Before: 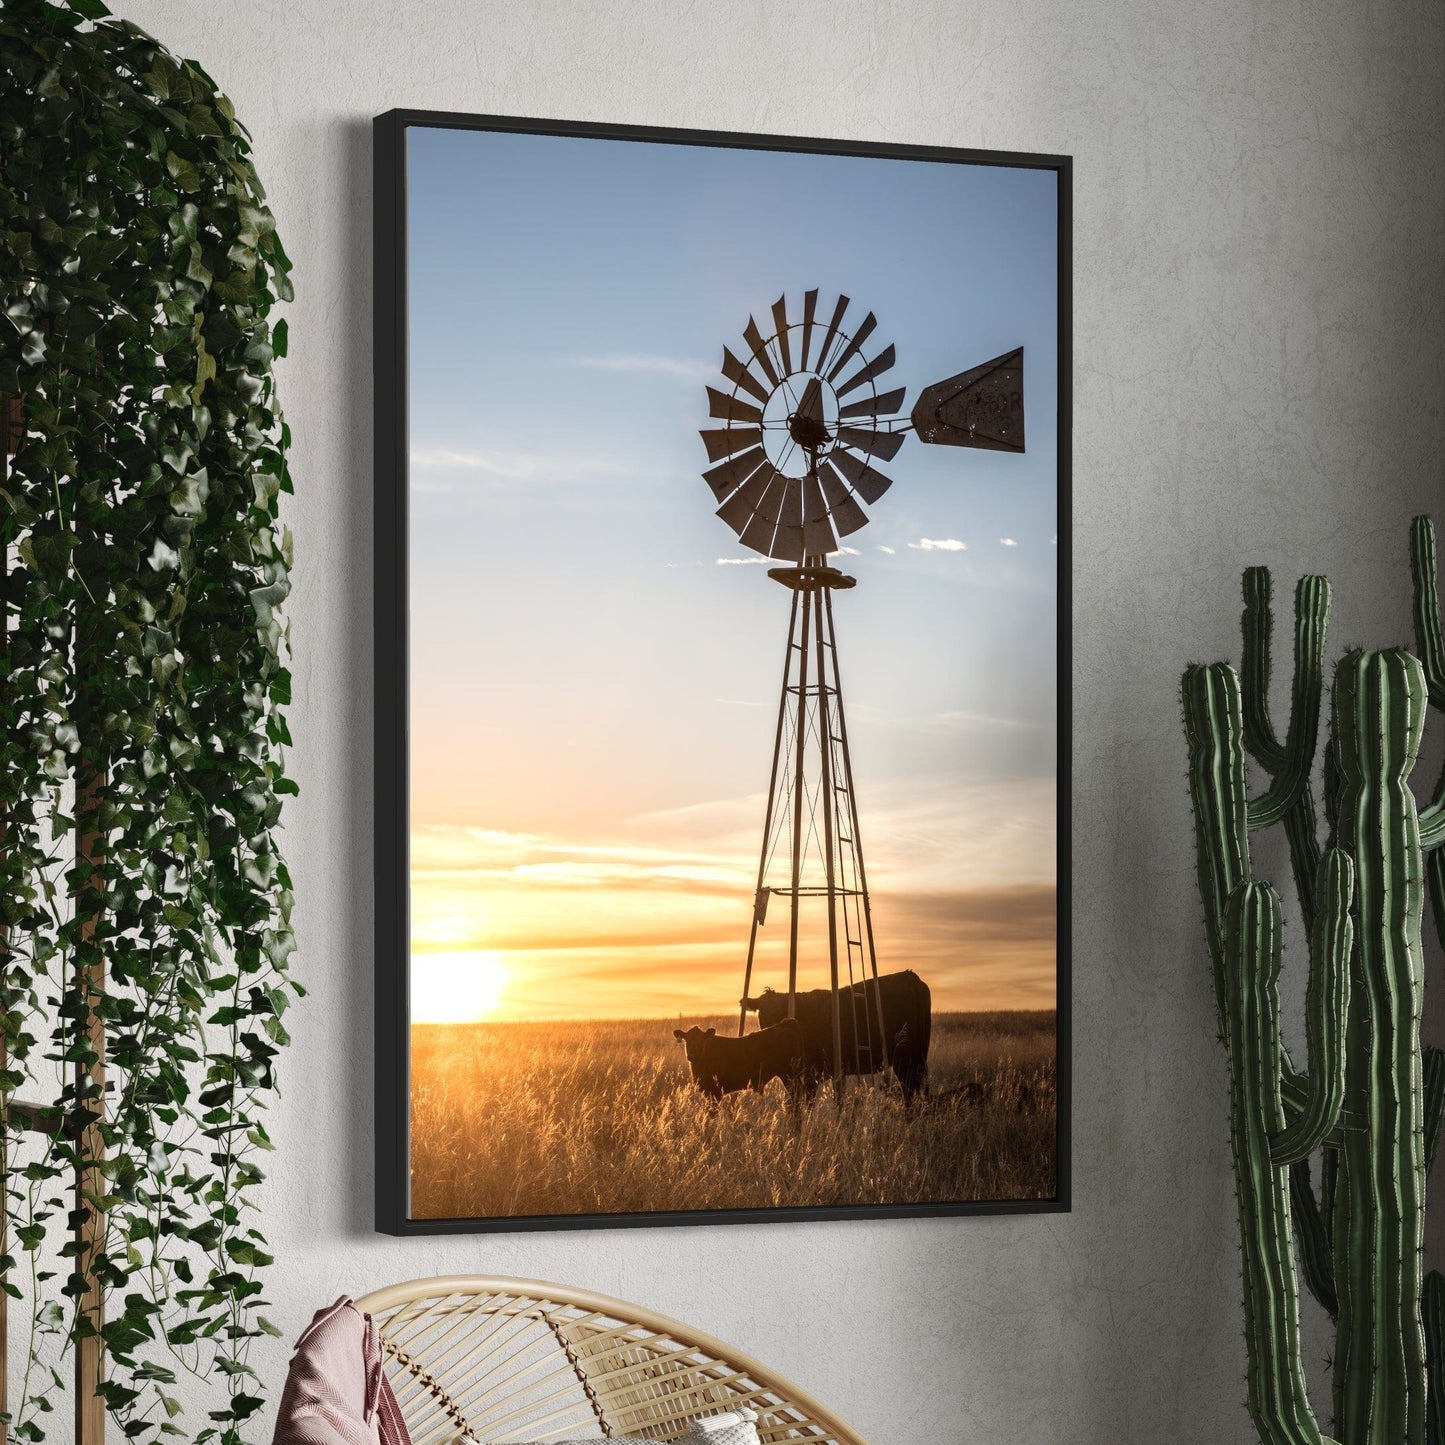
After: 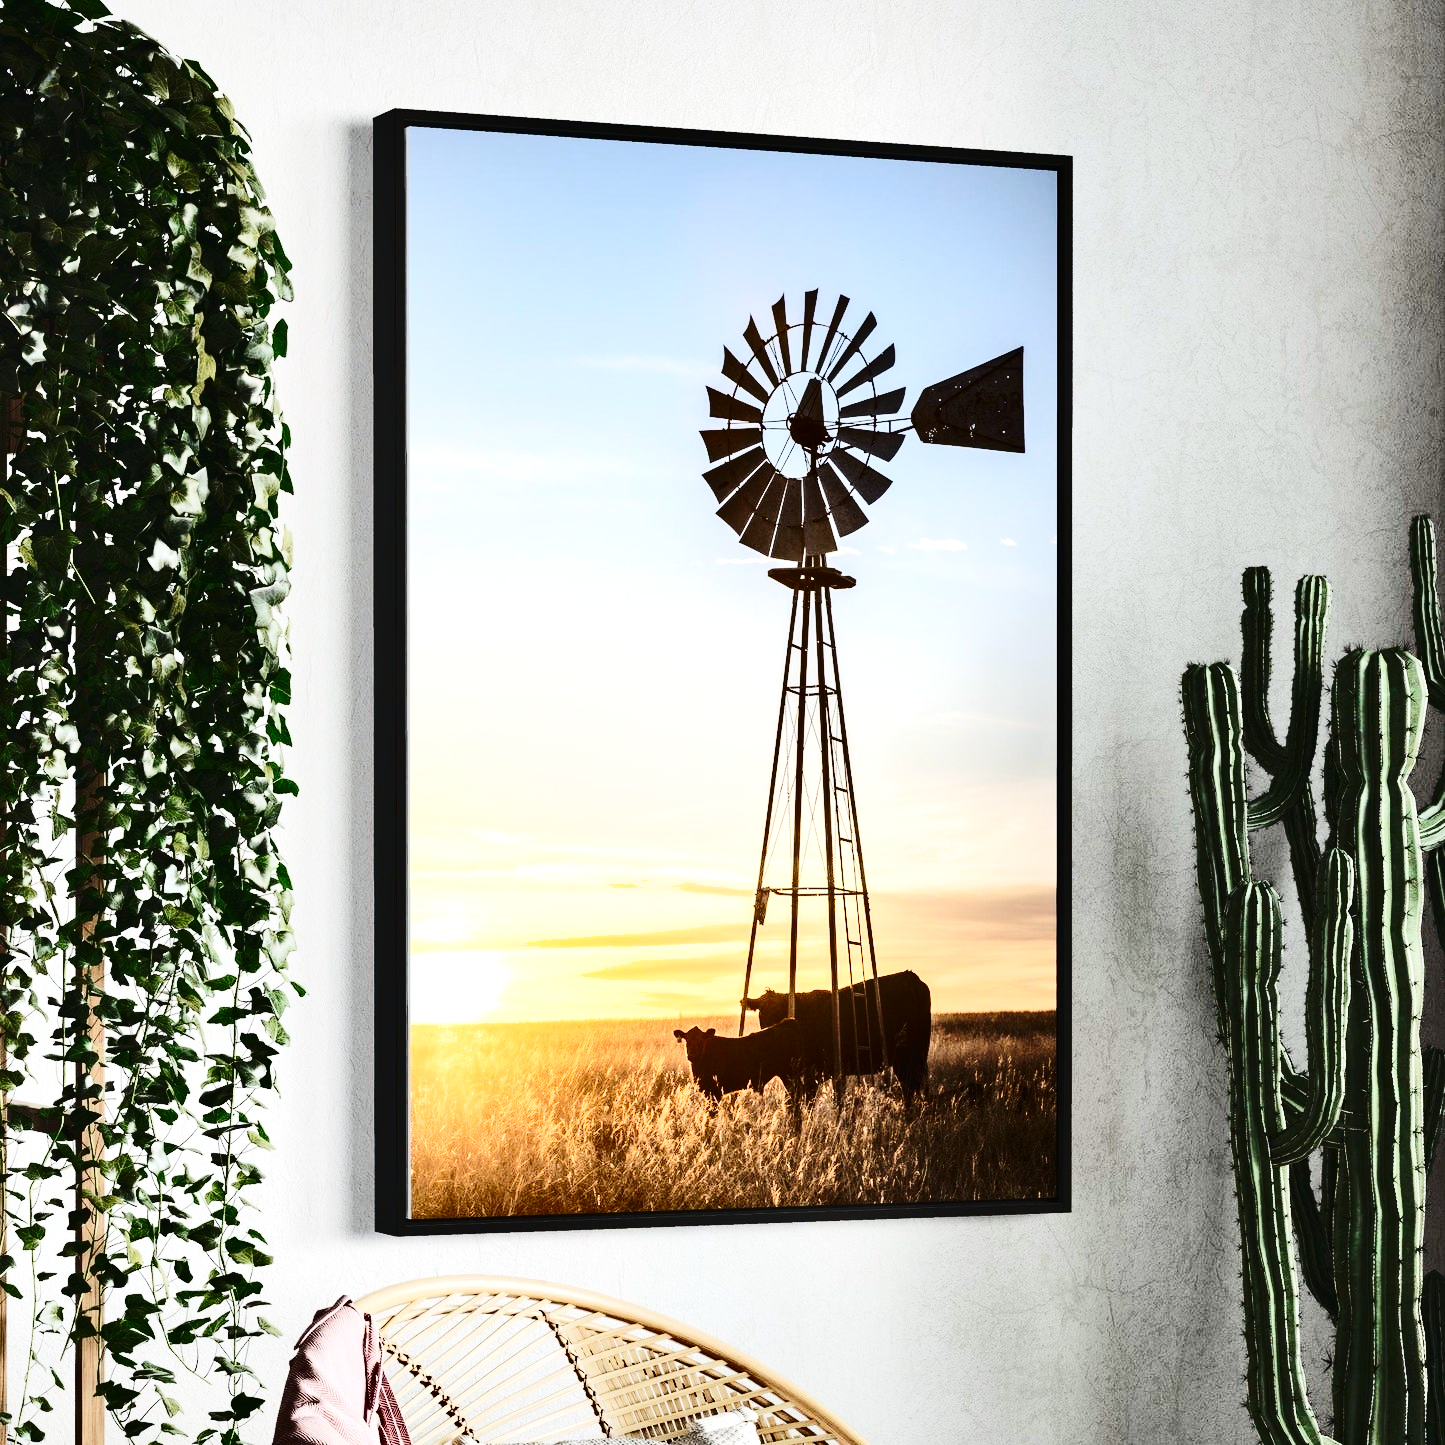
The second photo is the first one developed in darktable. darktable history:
rgb curve: curves: ch0 [(0, 0) (0.284, 0.292) (0.505, 0.644) (1, 1)], compensate middle gray true
tone curve: curves: ch0 [(0, 0) (0.003, 0.015) (0.011, 0.019) (0.025, 0.026) (0.044, 0.041) (0.069, 0.057) (0.1, 0.085) (0.136, 0.116) (0.177, 0.158) (0.224, 0.215) (0.277, 0.286) (0.335, 0.367) (0.399, 0.452) (0.468, 0.534) (0.543, 0.612) (0.623, 0.698) (0.709, 0.775) (0.801, 0.858) (0.898, 0.928) (1, 1)], preserve colors none
contrast brightness saturation: contrast 0.28
exposure: exposure 0.556 EV, compensate highlight preservation false
shadows and highlights: radius 118.69, shadows 42.21, highlights -61.56, soften with gaussian
white balance: red 0.982, blue 1.018
